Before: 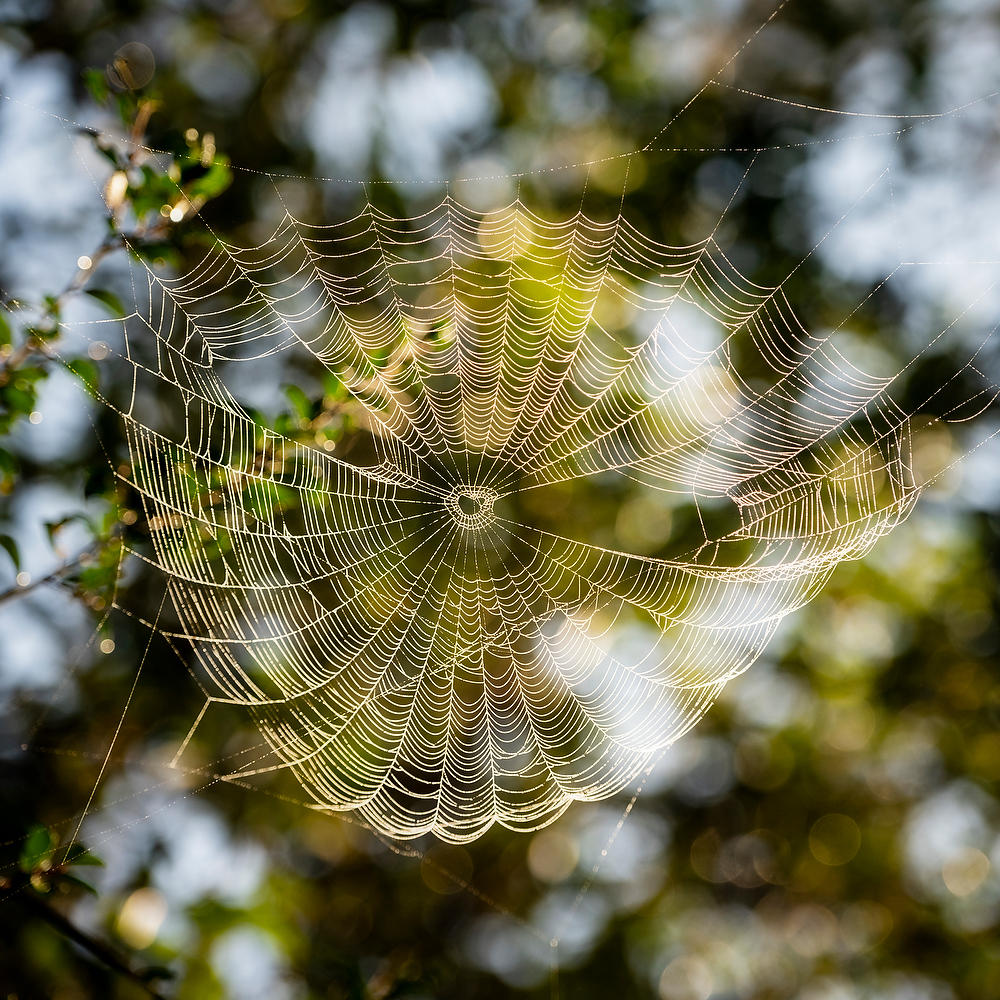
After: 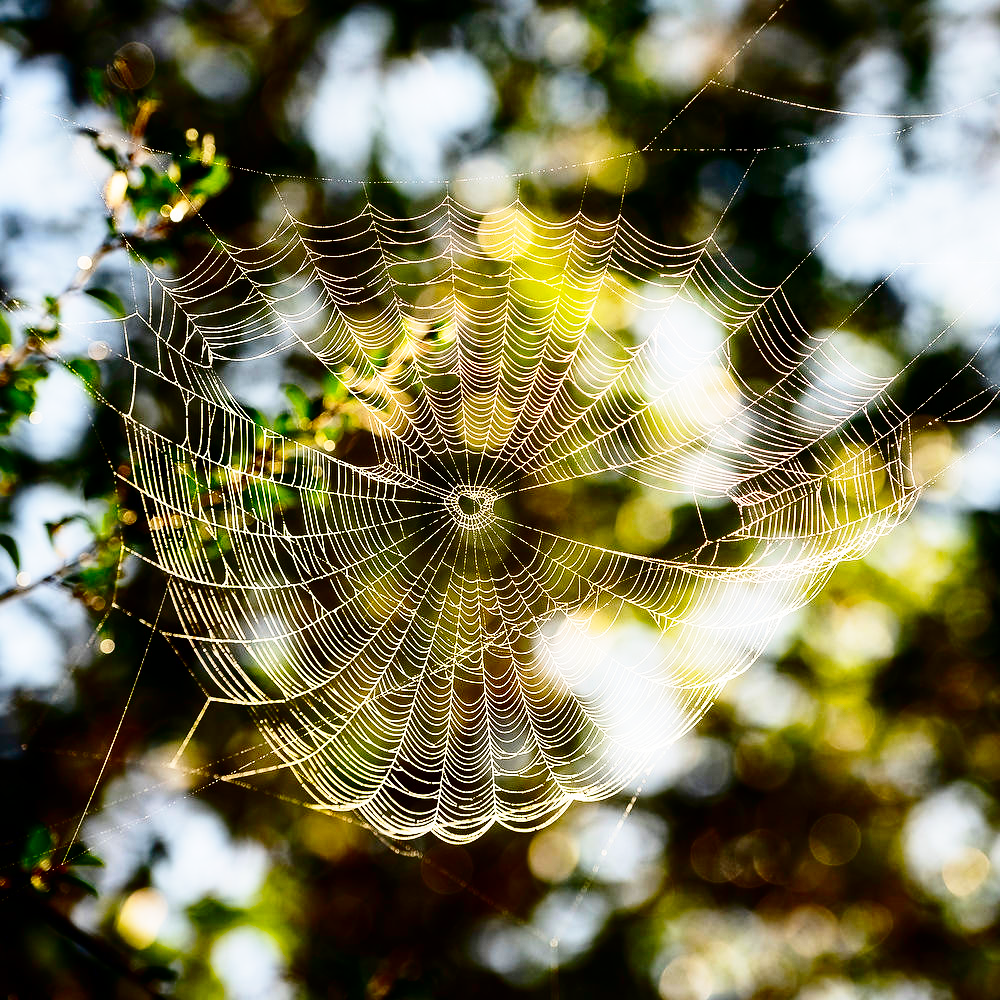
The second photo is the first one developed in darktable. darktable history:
contrast brightness saturation: contrast 0.22, brightness -0.19, saturation 0.24
base curve: curves: ch0 [(0, 0) (0.028, 0.03) (0.121, 0.232) (0.46, 0.748) (0.859, 0.968) (1, 1)], preserve colors none
tone equalizer: on, module defaults
